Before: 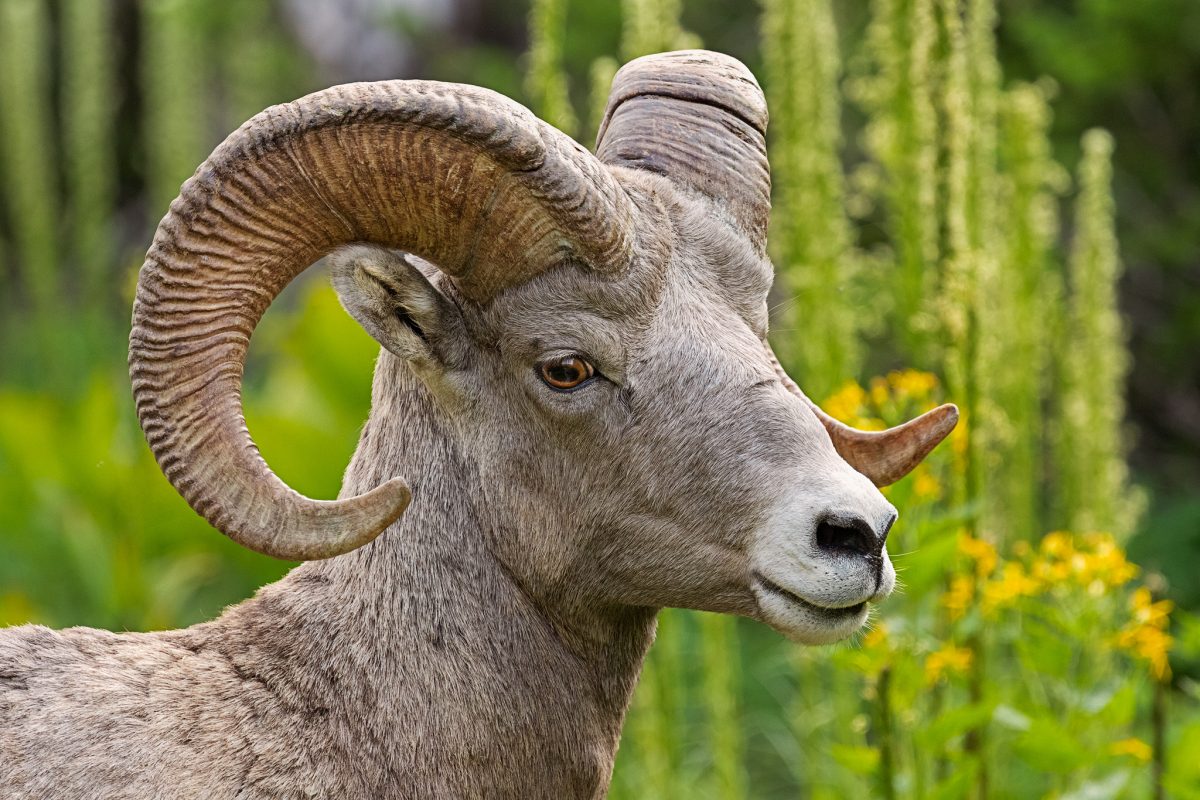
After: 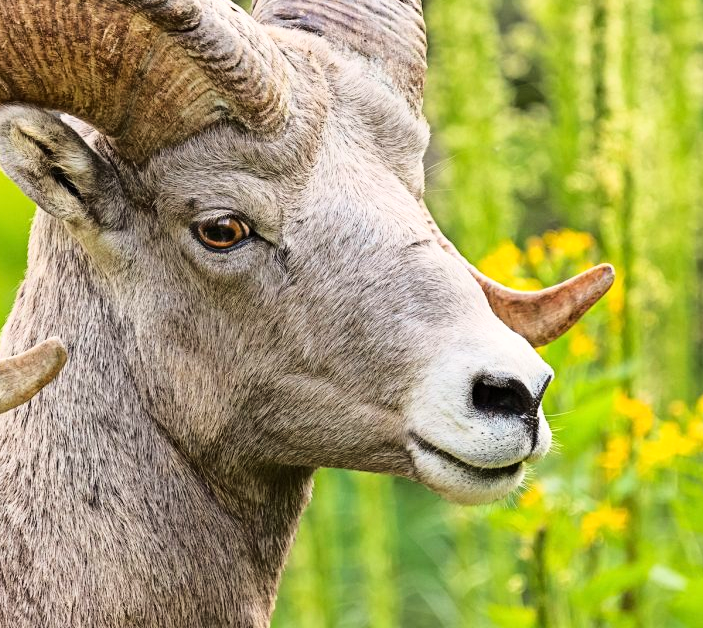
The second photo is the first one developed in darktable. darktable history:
base curve: curves: ch0 [(0, 0) (0.028, 0.03) (0.121, 0.232) (0.46, 0.748) (0.859, 0.968) (1, 1)]
crop and rotate: left 28.685%, top 17.511%, right 12.688%, bottom 3.927%
